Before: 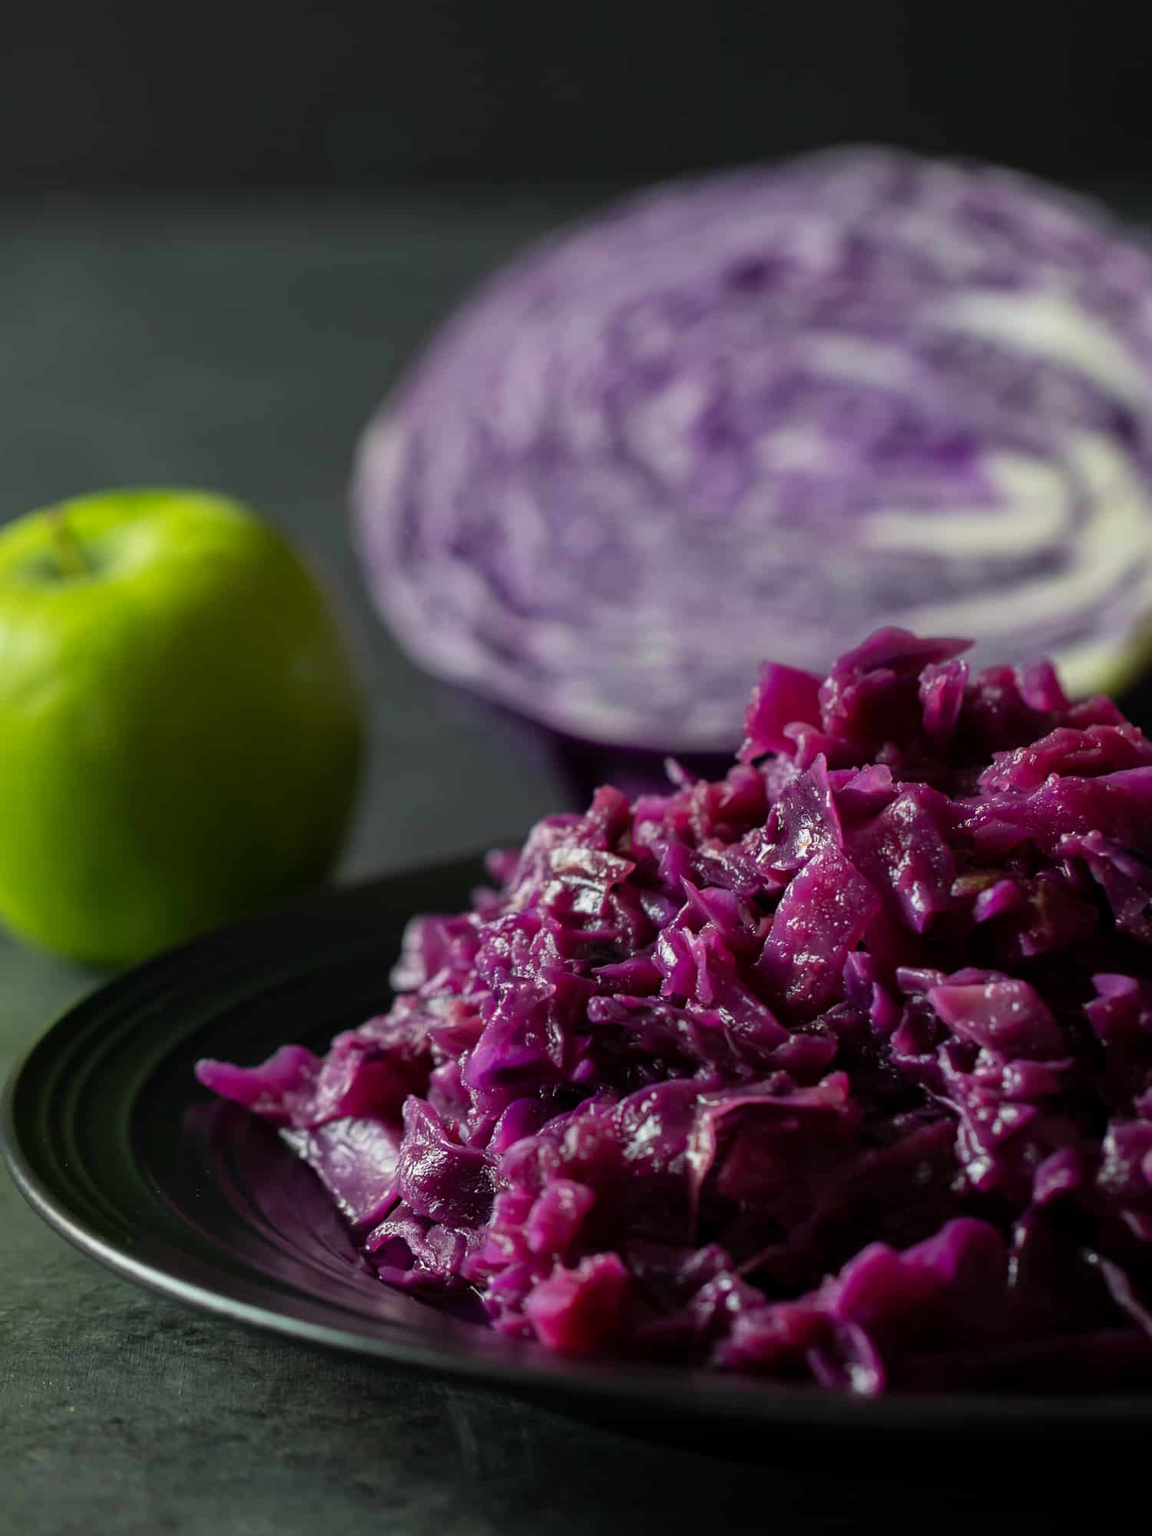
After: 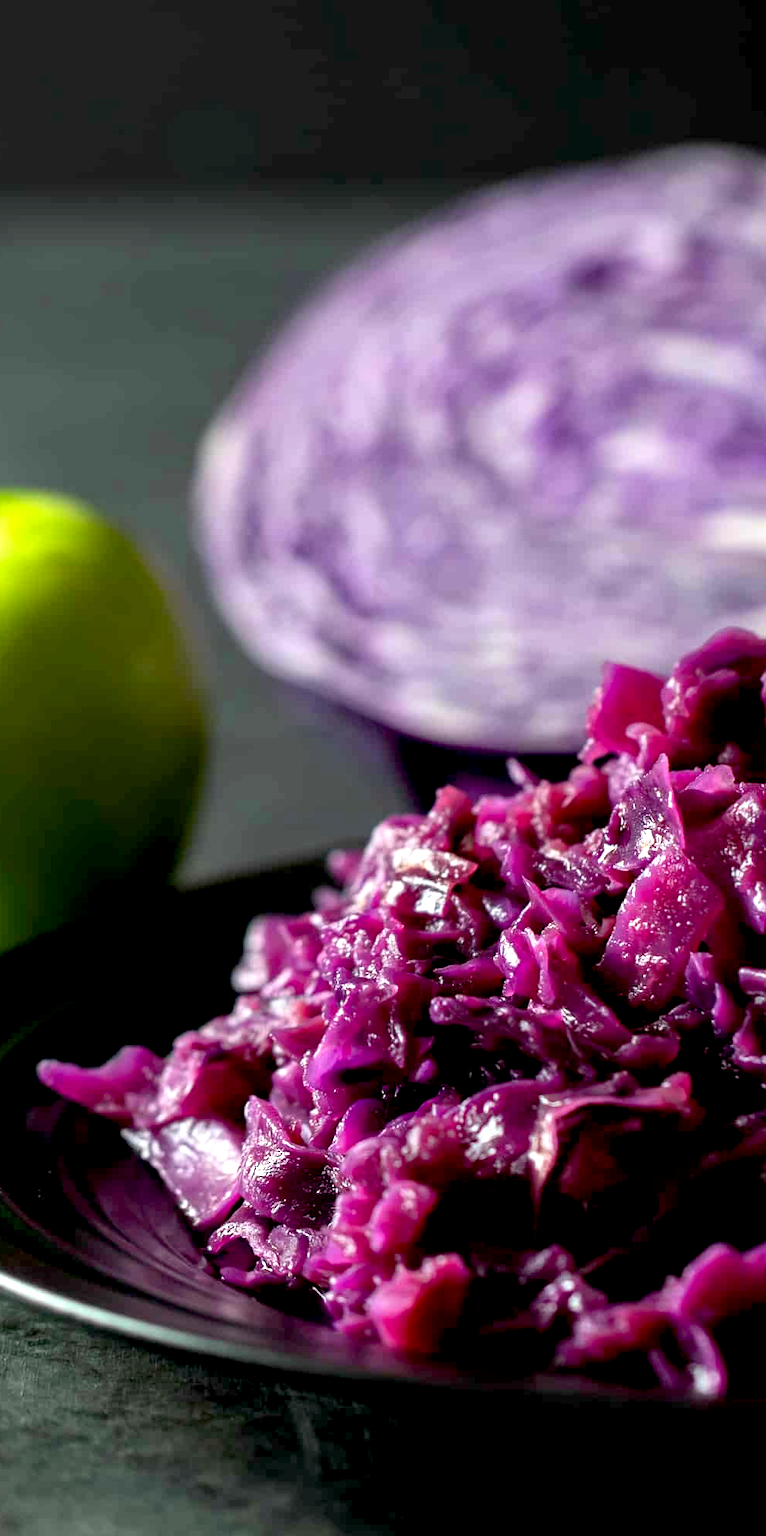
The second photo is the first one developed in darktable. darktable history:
exposure: black level correction 0.008, exposure 0.974 EV, compensate highlight preservation false
crop and rotate: left 13.749%, right 19.706%
